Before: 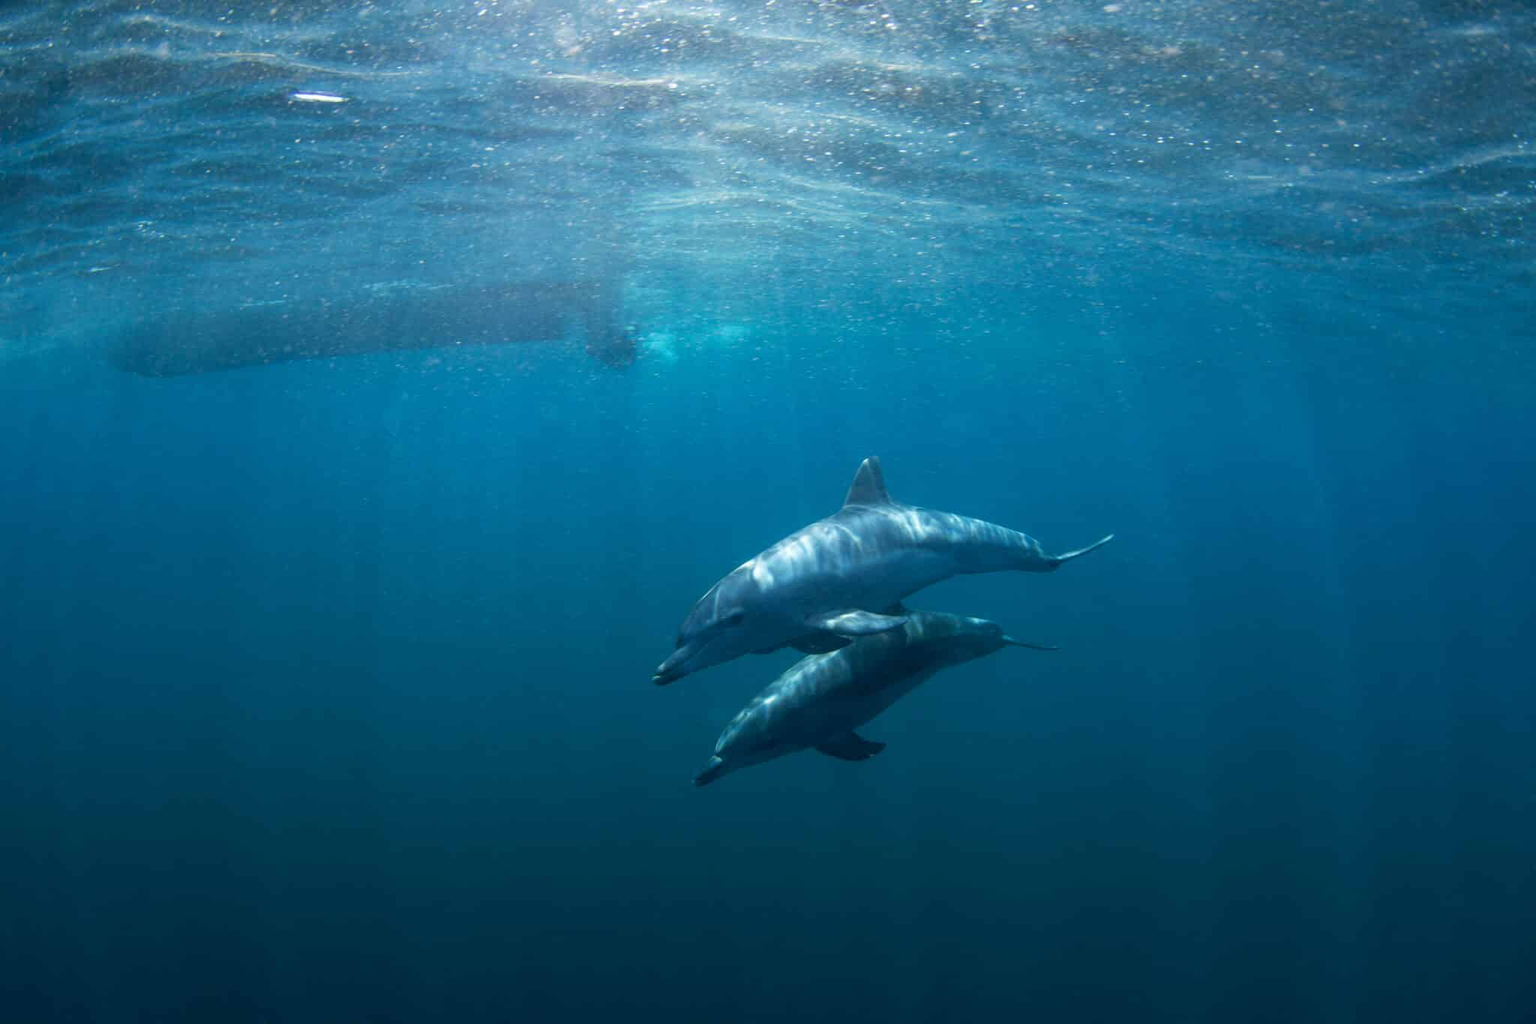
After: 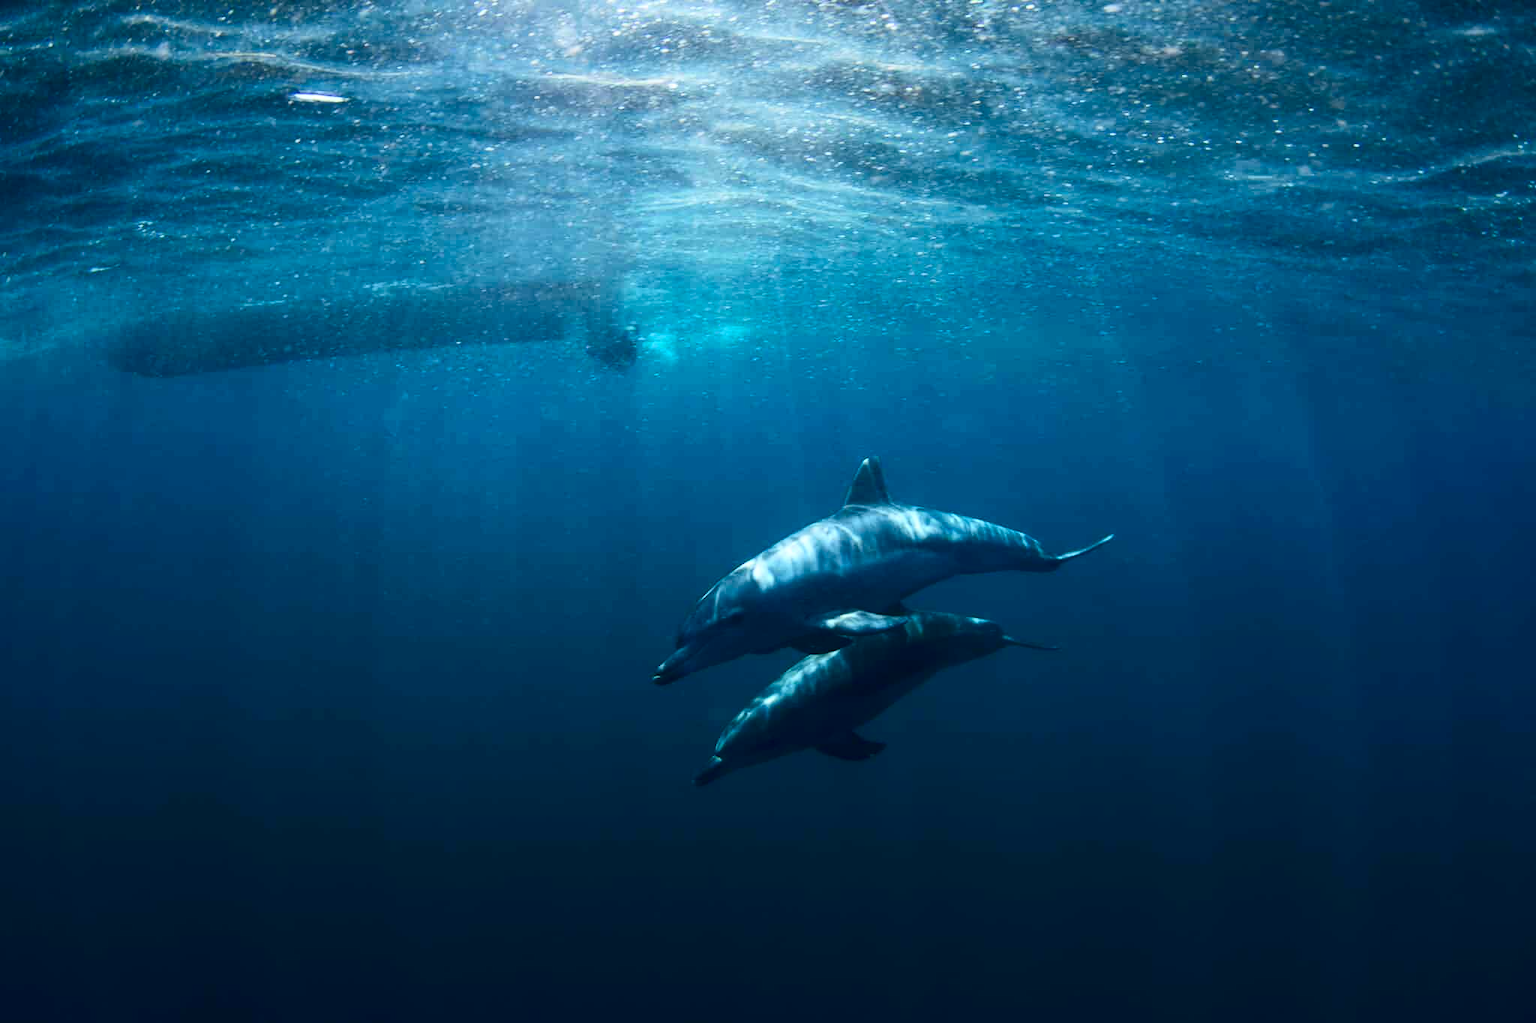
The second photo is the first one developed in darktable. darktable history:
contrast brightness saturation: contrast 0.314, brightness -0.083, saturation 0.169
